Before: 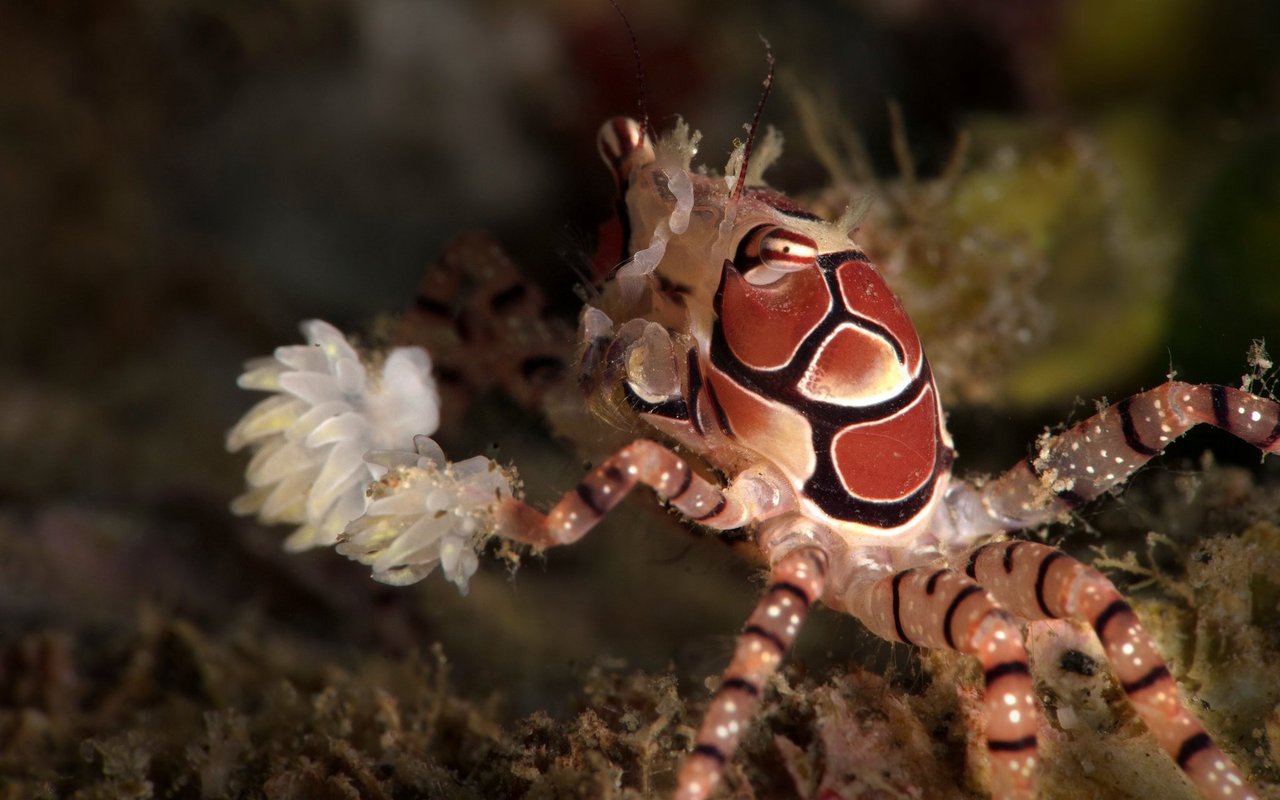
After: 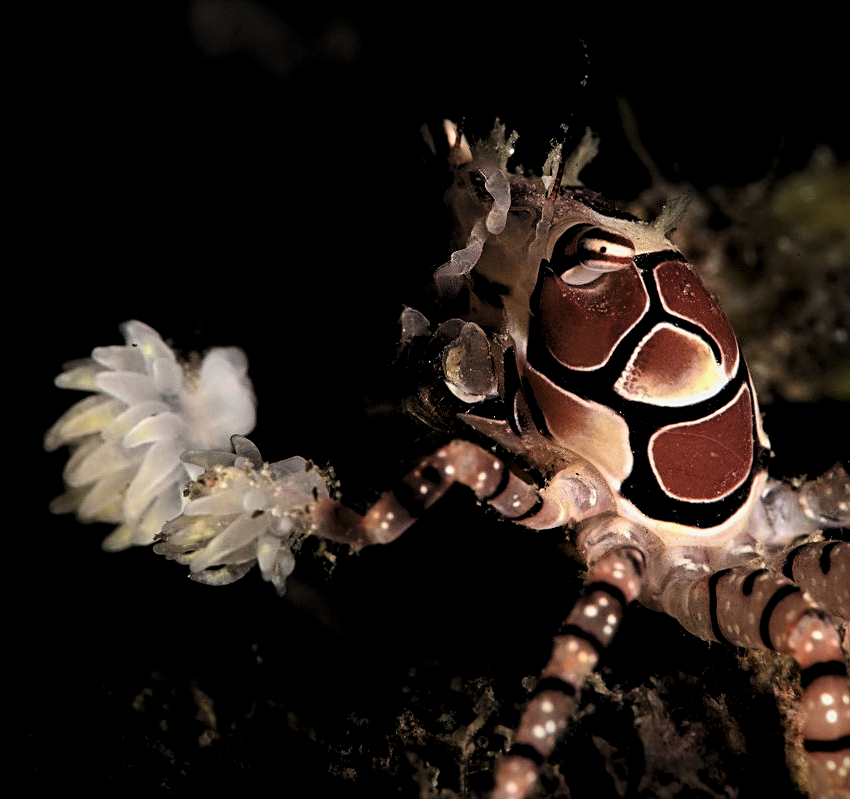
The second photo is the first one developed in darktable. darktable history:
sharpen: on, module defaults
crop and rotate: left 14.313%, right 19.207%
levels: levels [0.101, 0.578, 0.953]
filmic rgb: black relative exposure -5.01 EV, white relative exposure 4 EV, threshold 3.03 EV, hardness 2.91, contrast 1.486, color science v6 (2022), enable highlight reconstruction true
